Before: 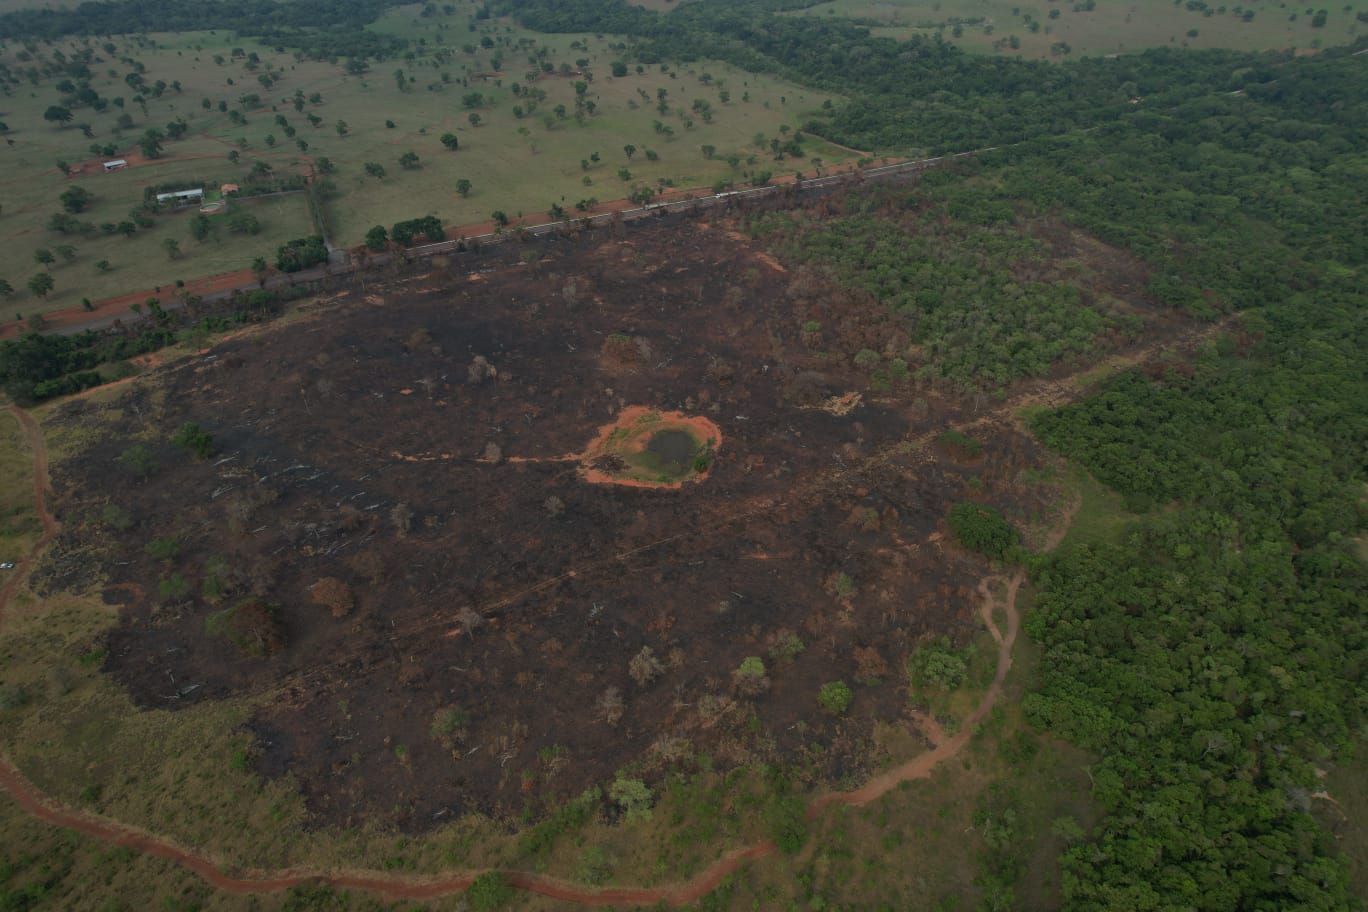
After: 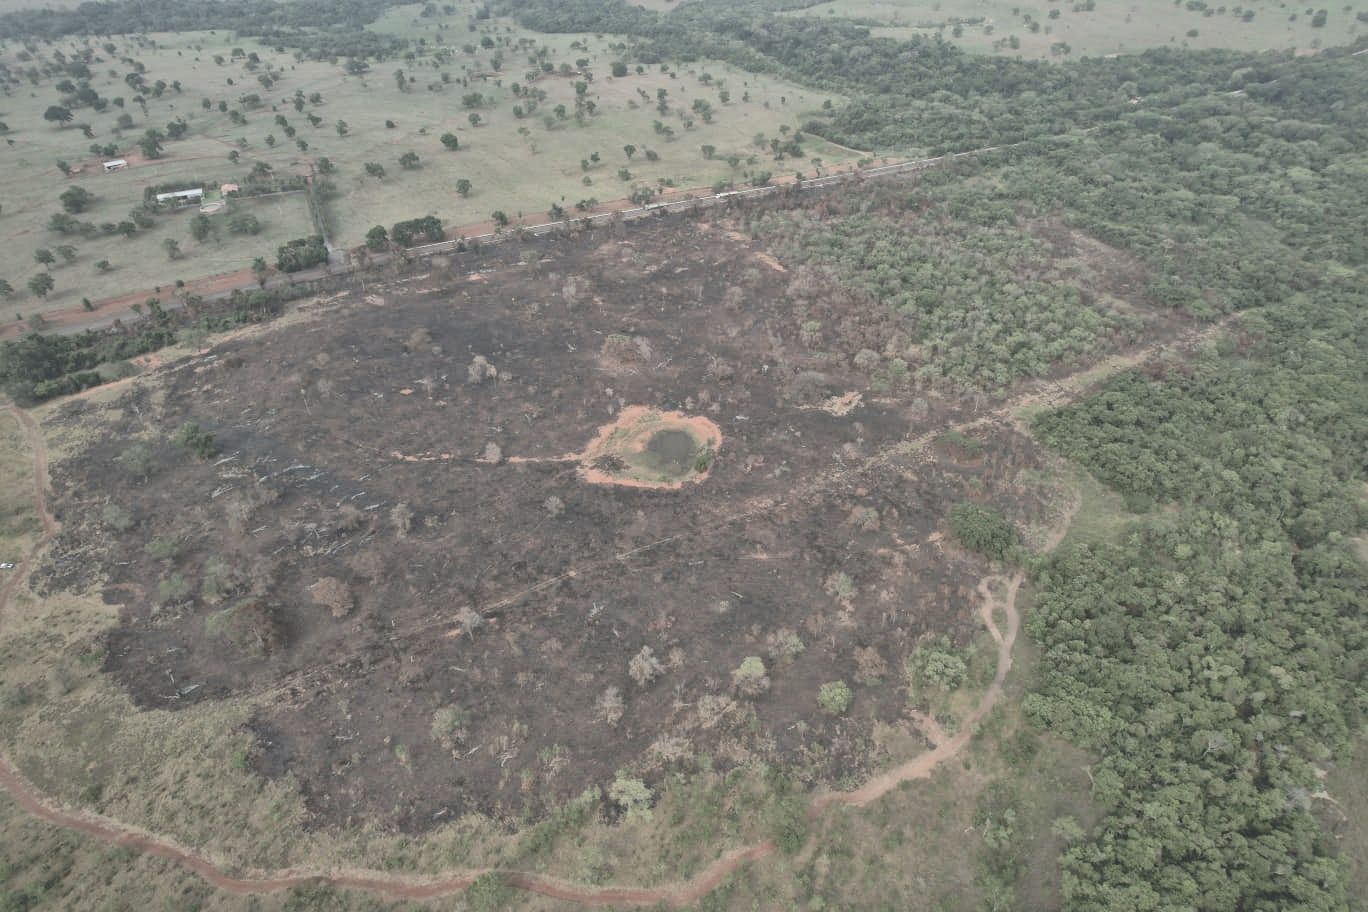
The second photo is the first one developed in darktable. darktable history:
global tonemap: drago (1, 100), detail 1
contrast brightness saturation: contrast -0.26, saturation -0.43
